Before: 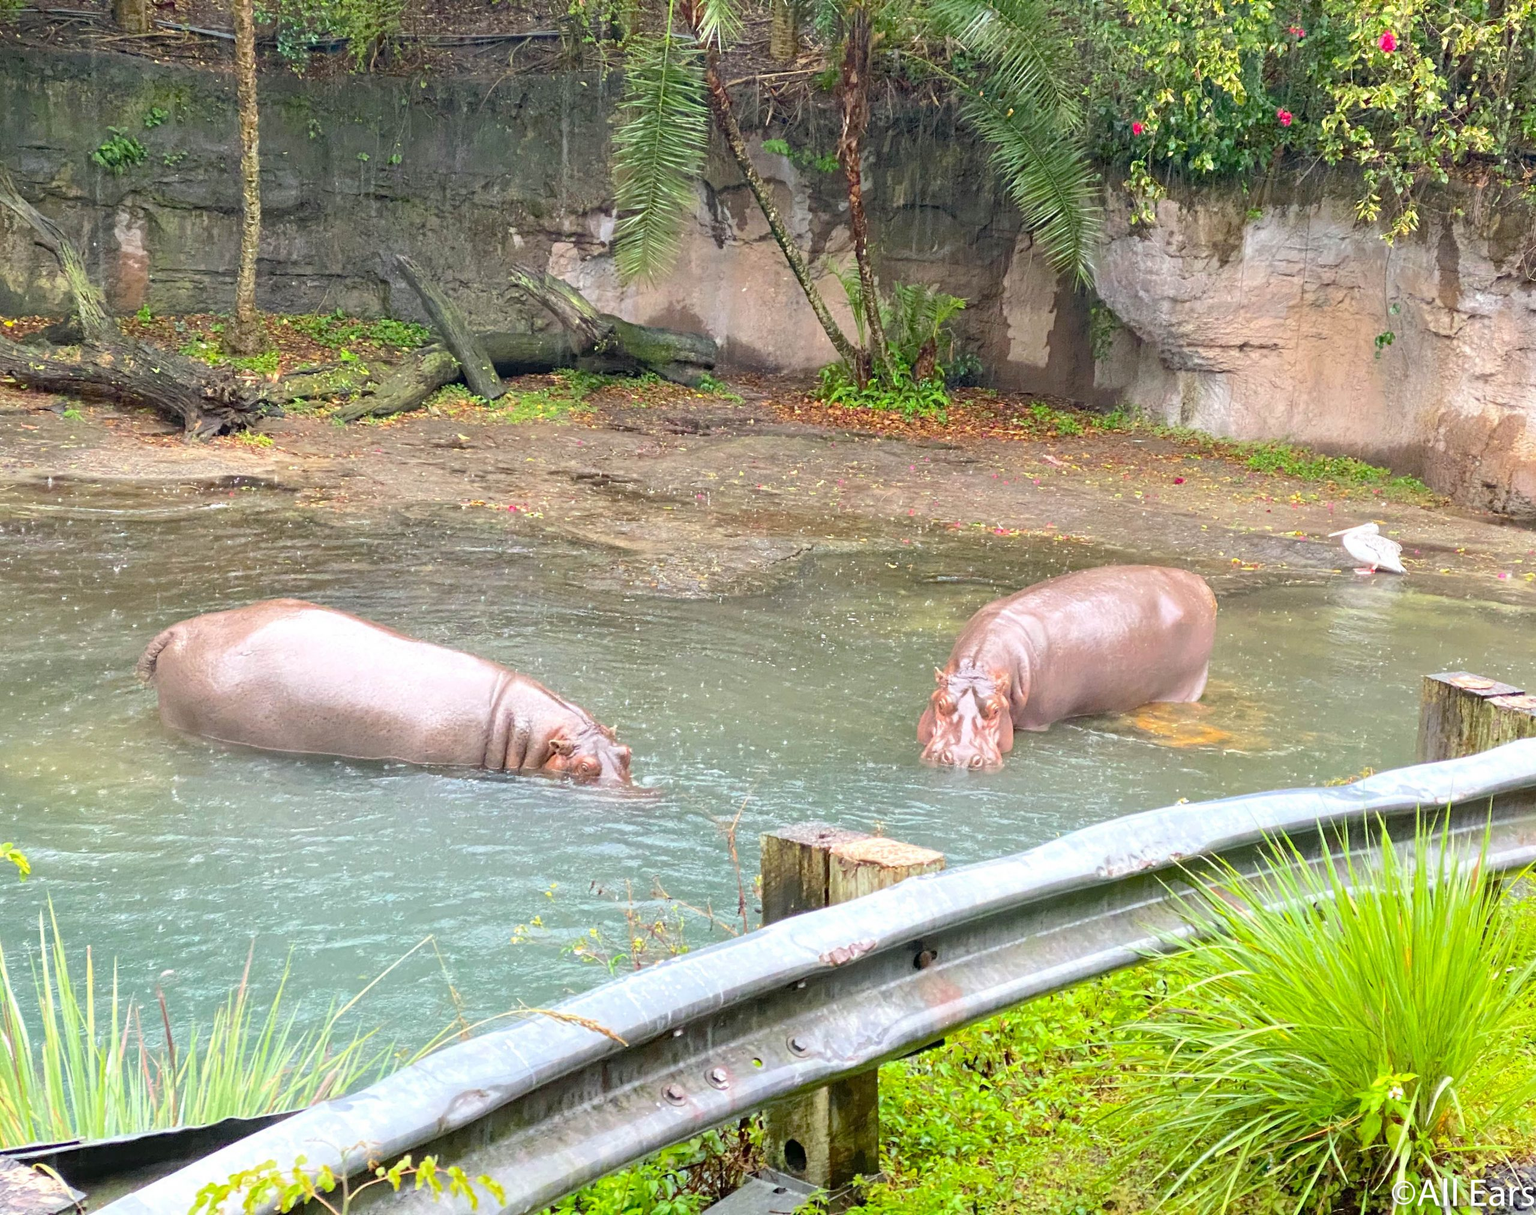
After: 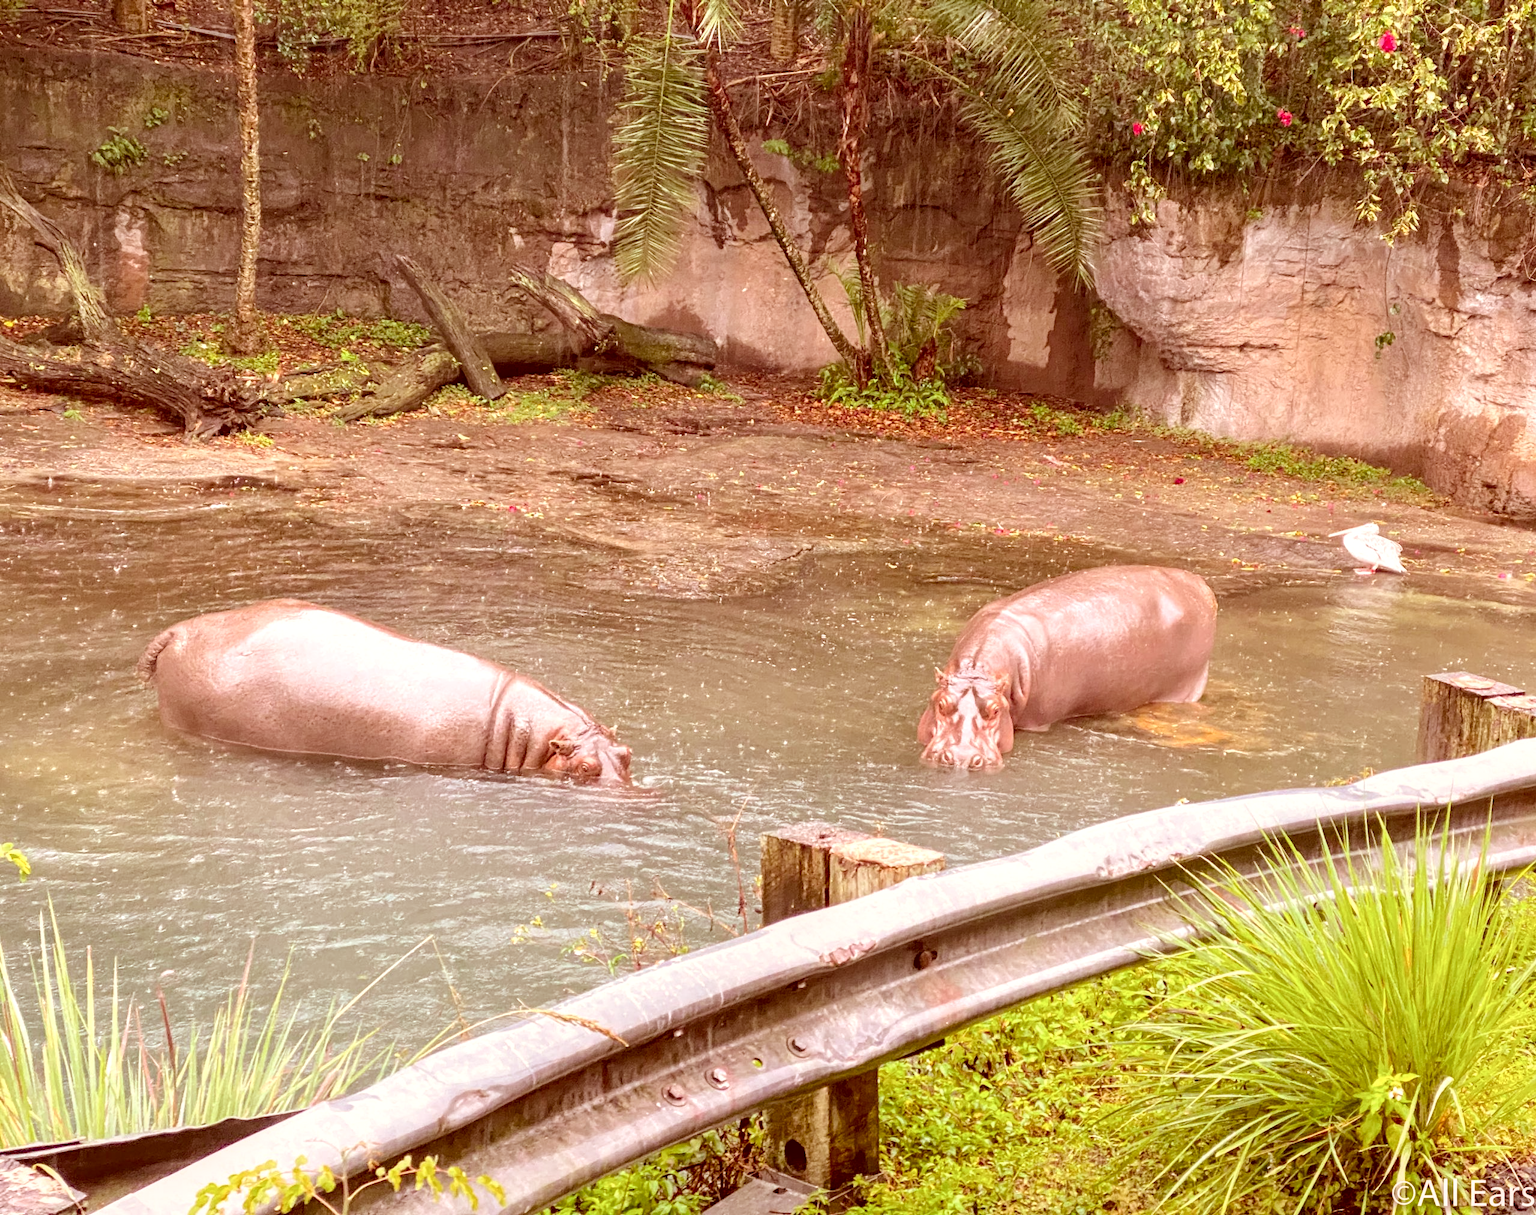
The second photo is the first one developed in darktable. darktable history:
color correction: highlights a* 9.03, highlights b* 8.71, shadows a* 40, shadows b* 40, saturation 0.8
local contrast: on, module defaults
